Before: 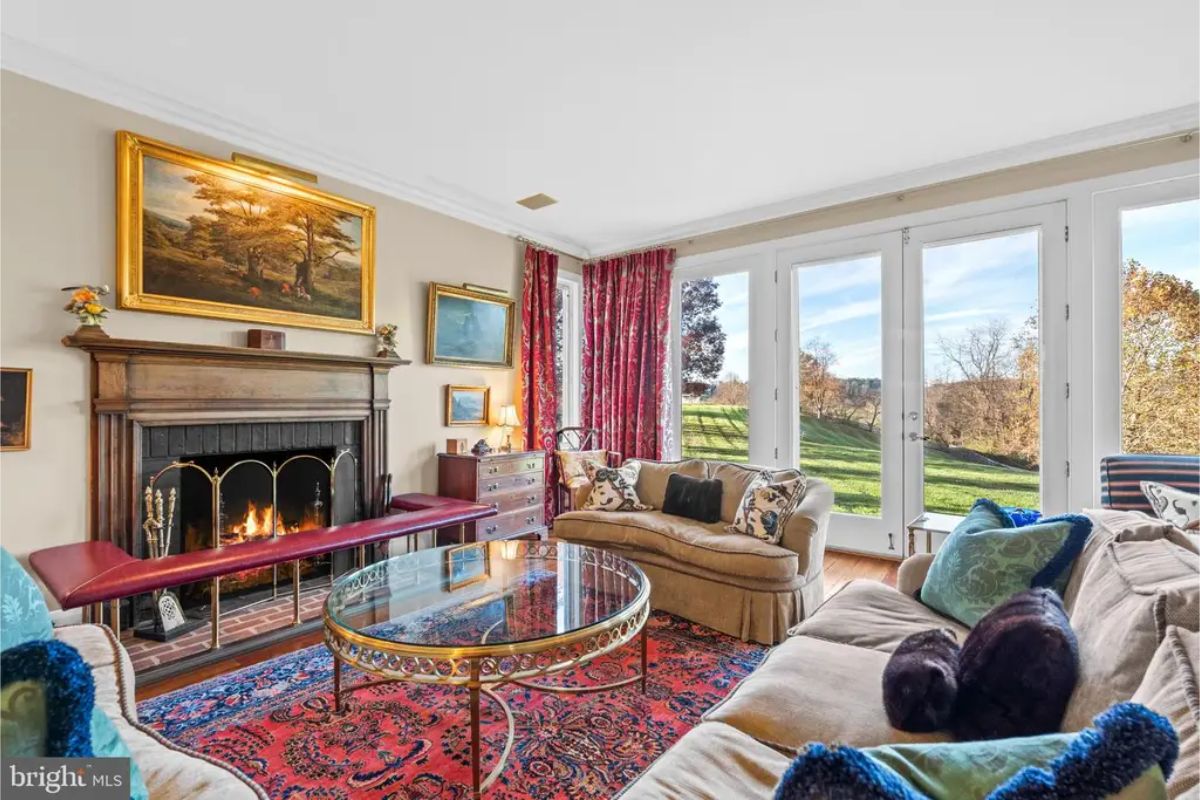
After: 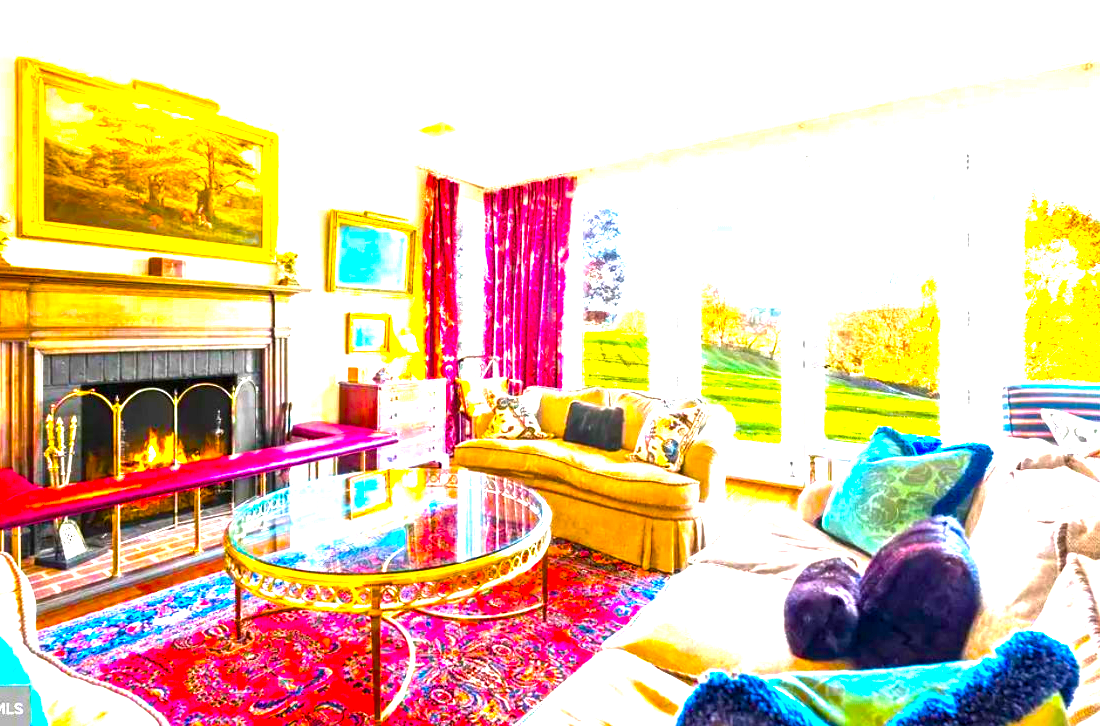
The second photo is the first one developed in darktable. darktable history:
exposure: black level correction 0, exposure 1.35 EV, compensate exposure bias true, compensate highlight preservation false
color balance rgb: linear chroma grading › global chroma 20%, perceptual saturation grading › global saturation 65%, perceptual saturation grading › highlights 50%, perceptual saturation grading › shadows 30%, perceptual brilliance grading › global brilliance 12%, perceptual brilliance grading › highlights 15%, global vibrance 20%
crop and rotate: left 8.262%, top 9.226%
